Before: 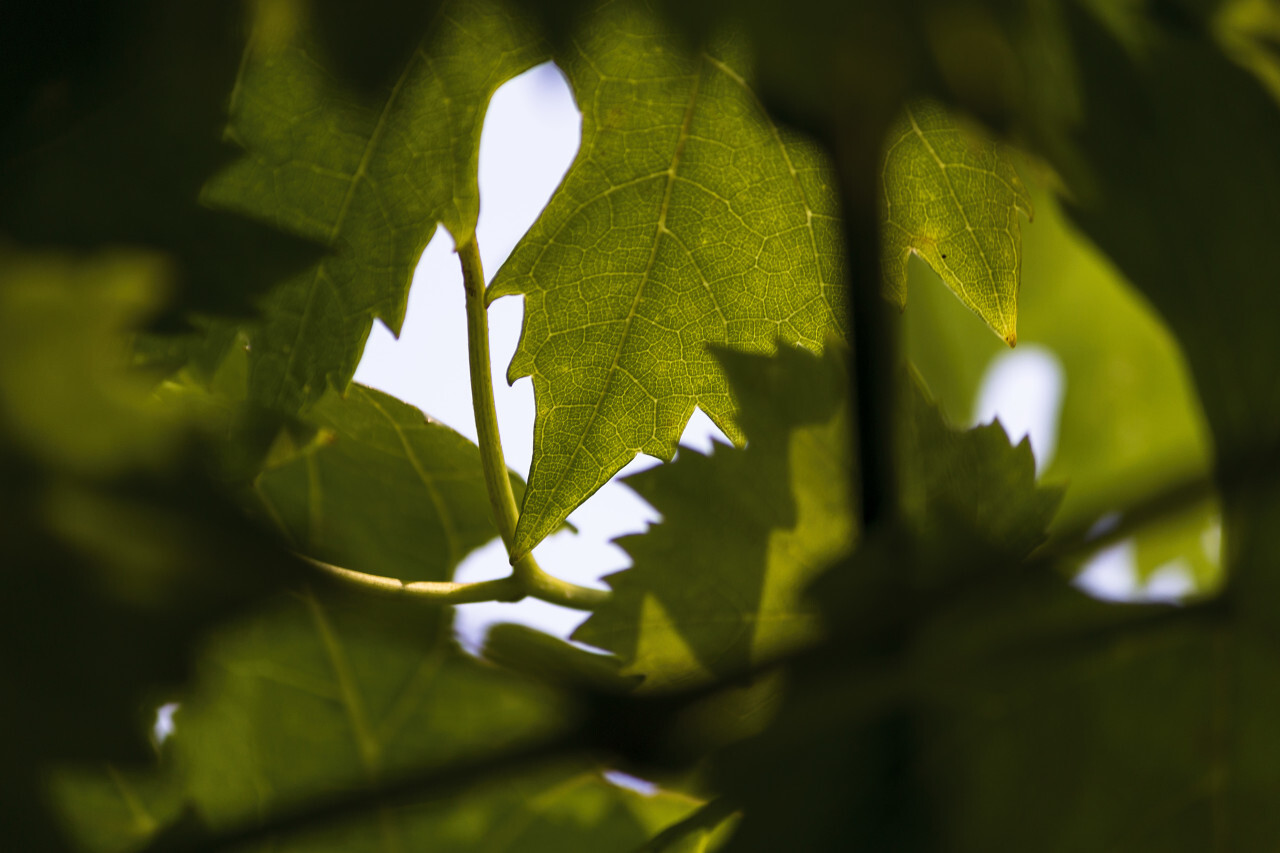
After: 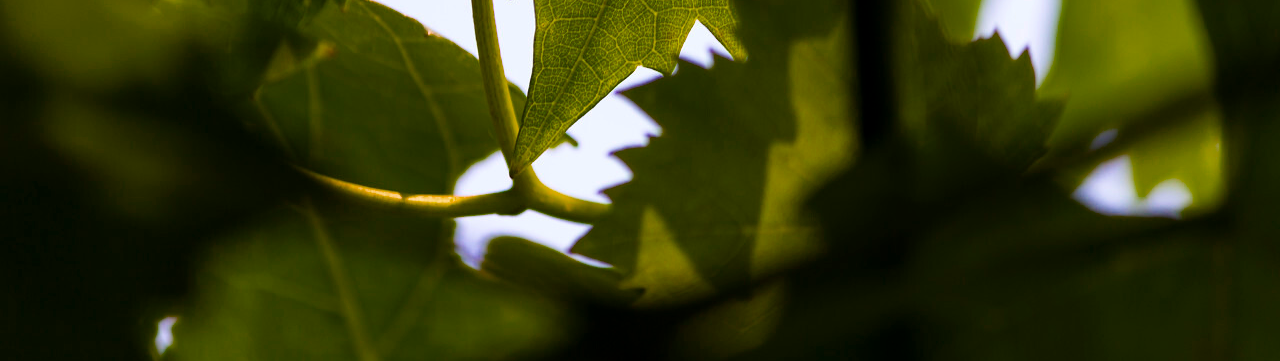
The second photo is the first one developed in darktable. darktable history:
color balance rgb: power › hue 329.53°, linear chroma grading › shadows 18.987%, linear chroma grading › highlights 3.02%, linear chroma grading › mid-tones 10.494%, perceptual saturation grading › global saturation 30.568%, global vibrance 7.343%, saturation formula JzAzBz (2021)
crop: top 45.406%, bottom 12.212%
